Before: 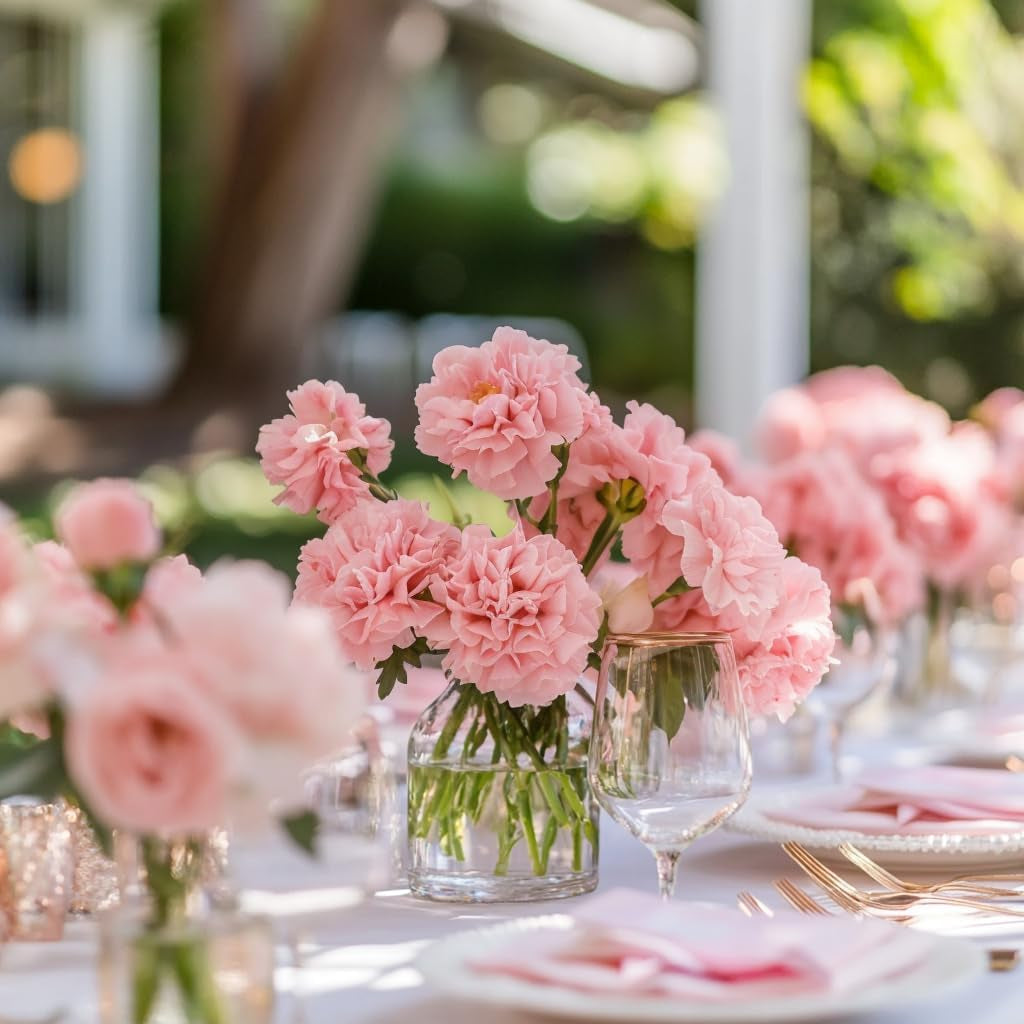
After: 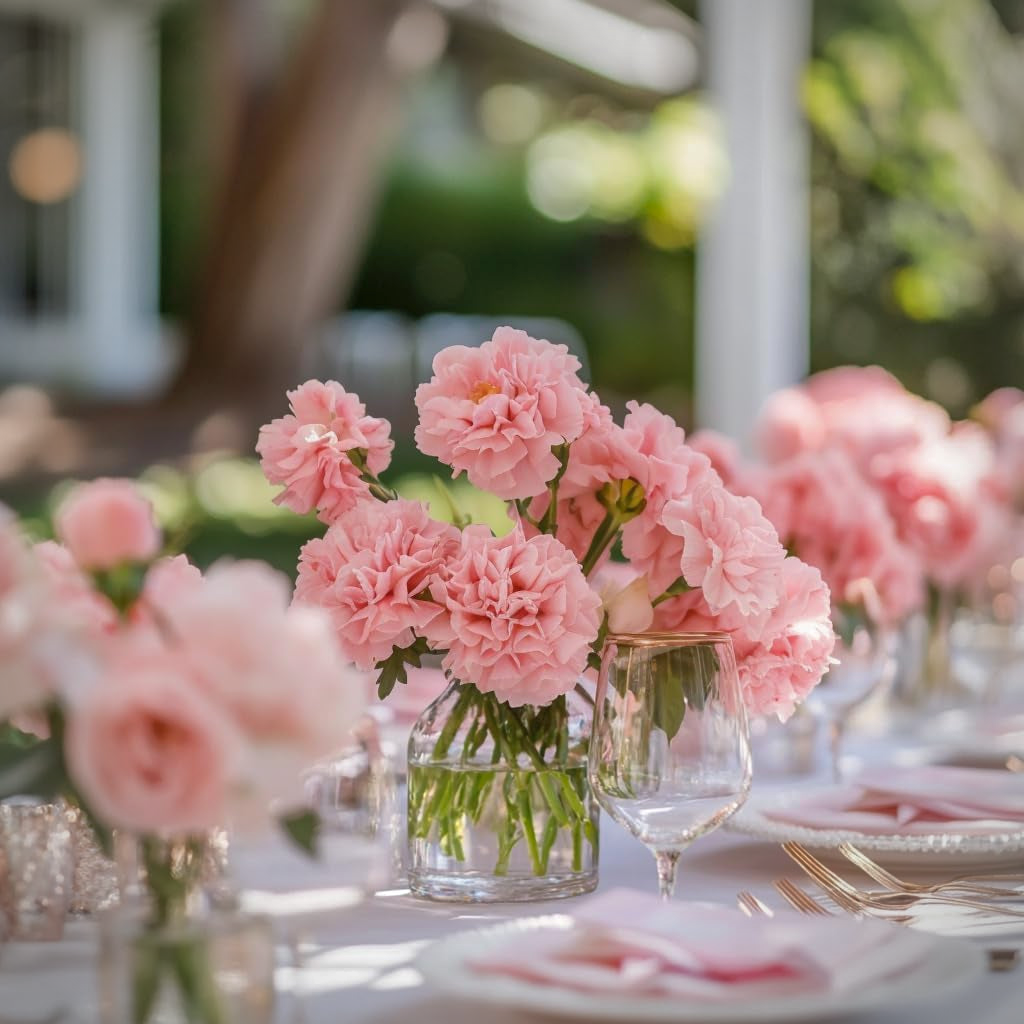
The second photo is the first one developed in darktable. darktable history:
shadows and highlights: on, module defaults
vignetting: on, module defaults
